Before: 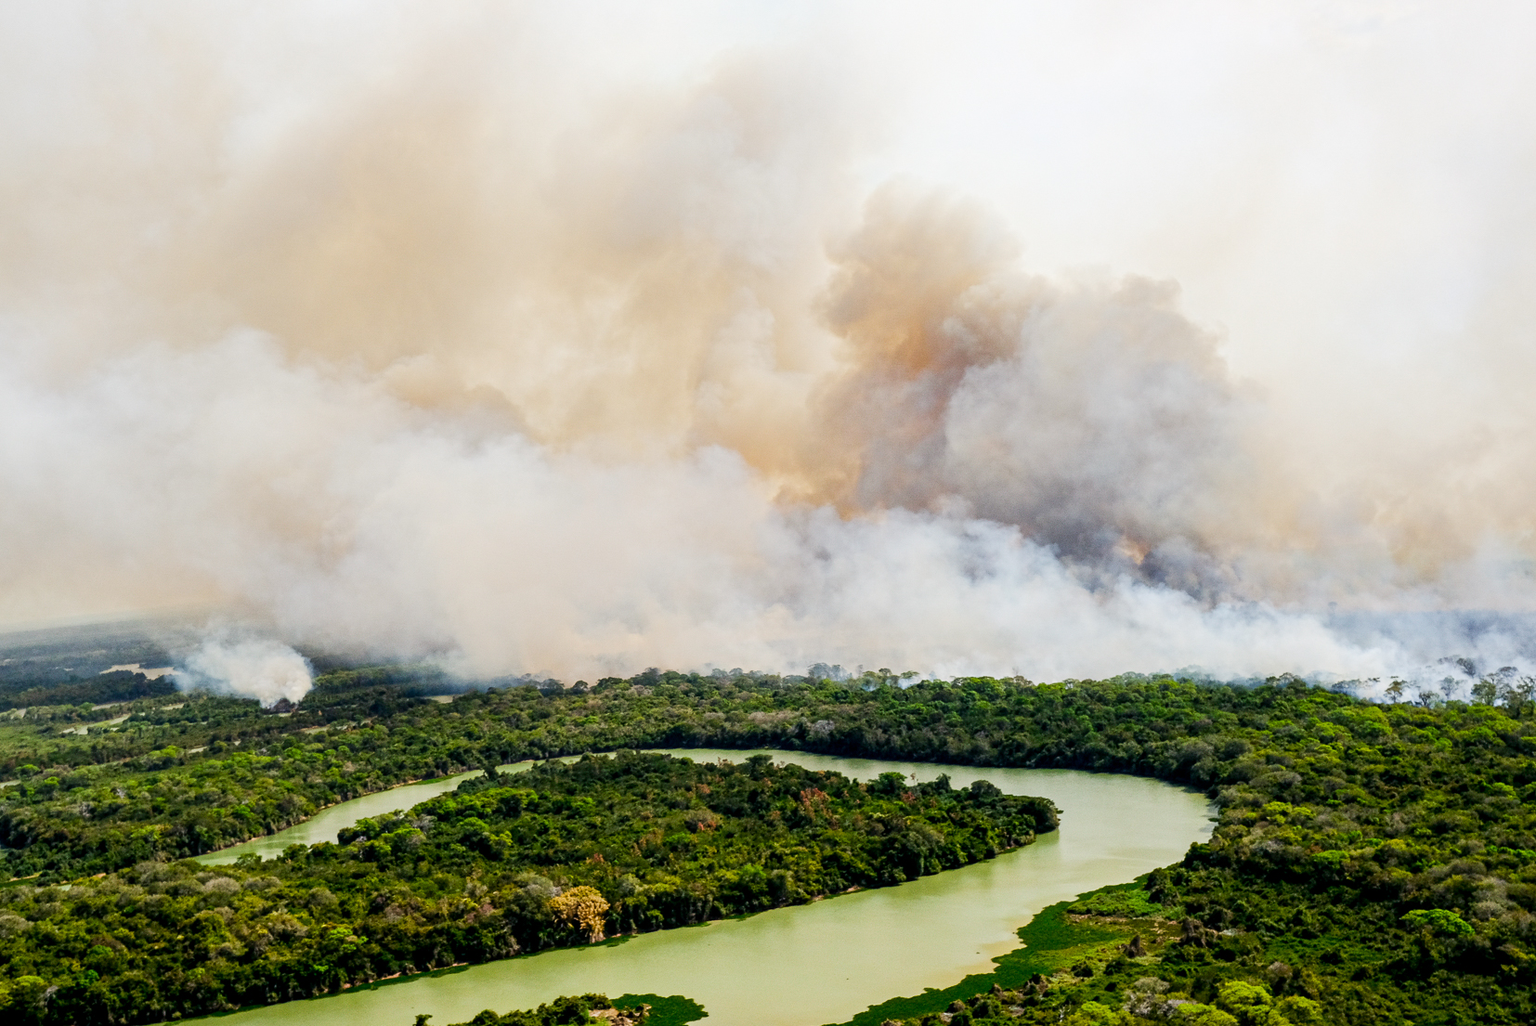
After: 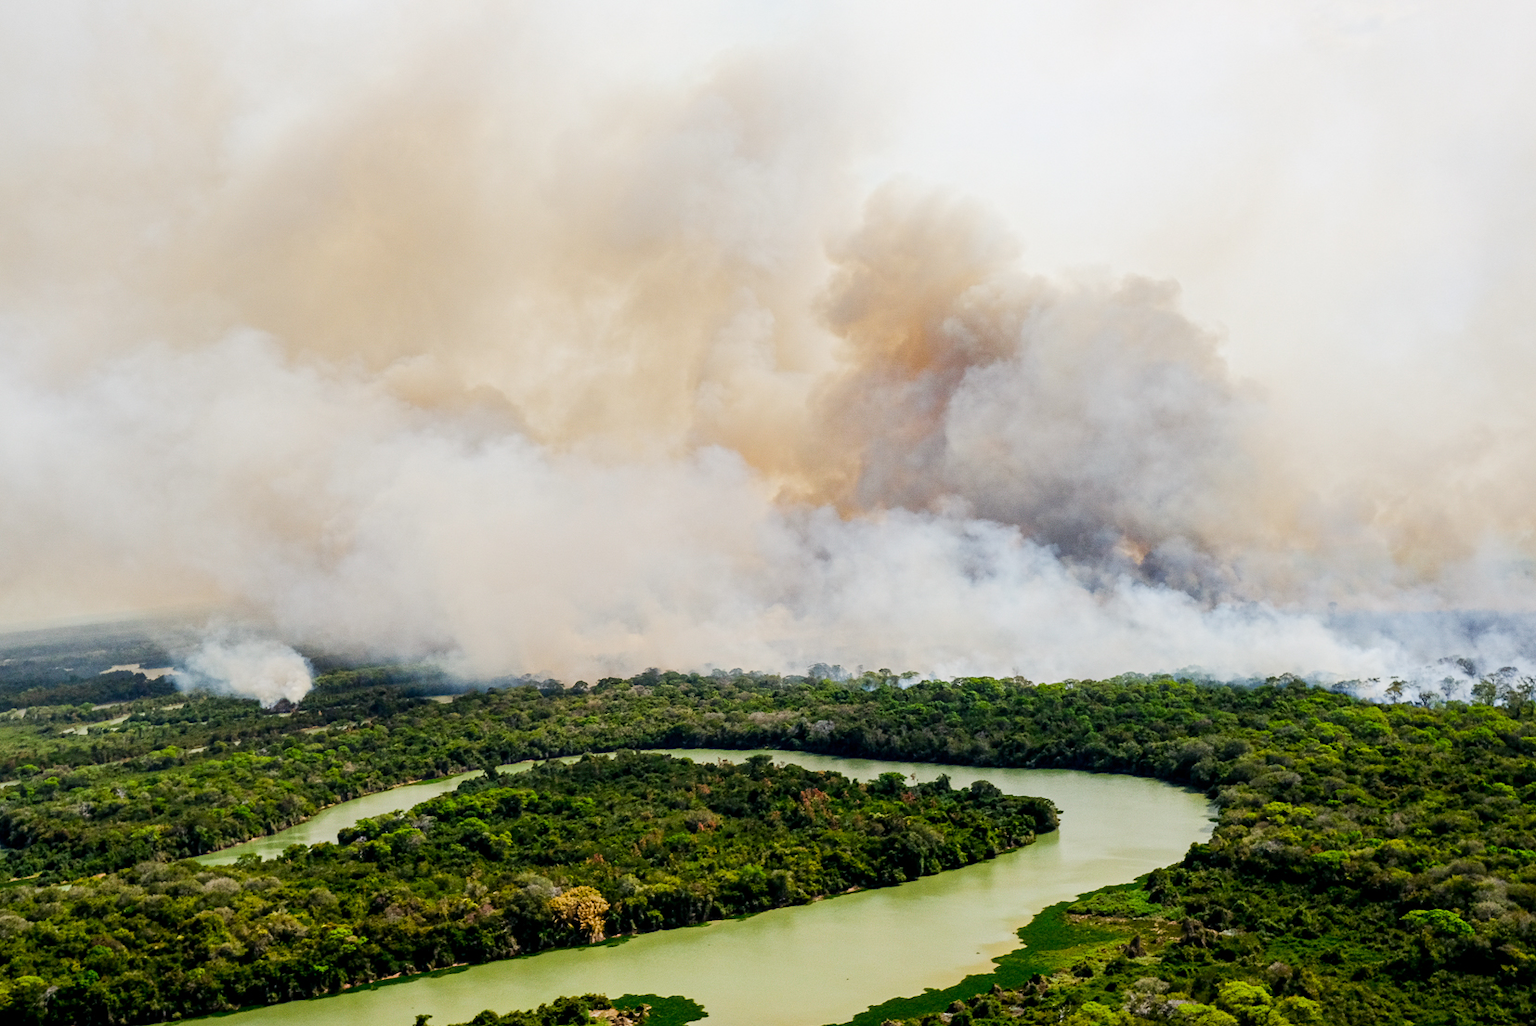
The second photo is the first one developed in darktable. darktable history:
exposure: exposure -0.072 EV, compensate highlight preservation false
